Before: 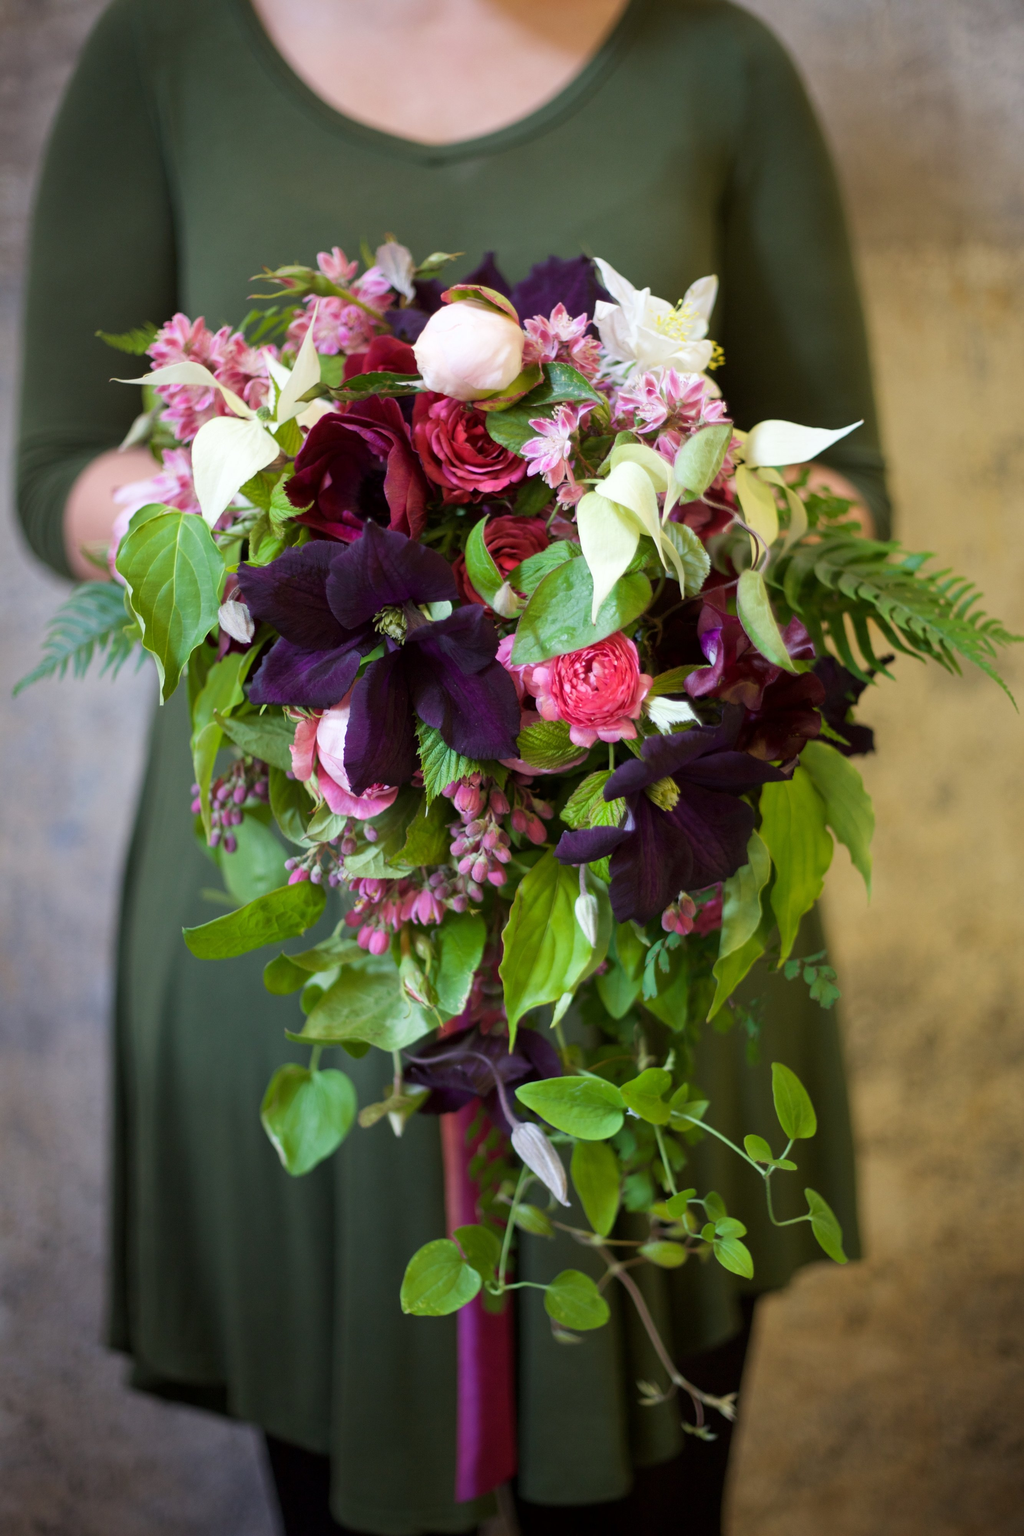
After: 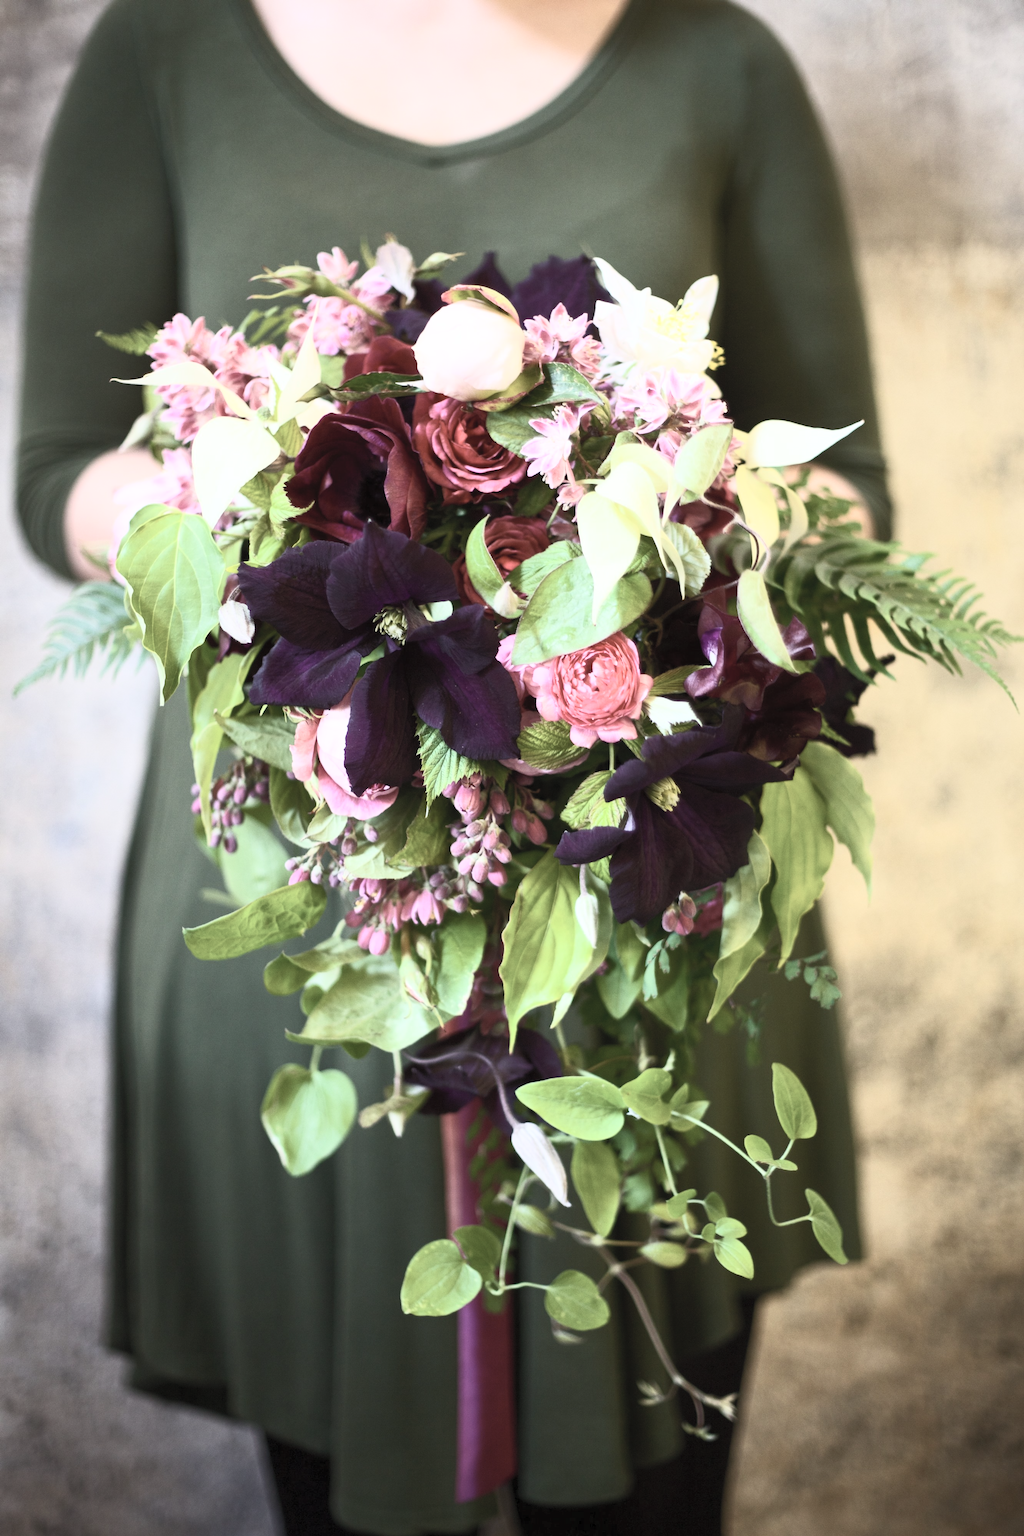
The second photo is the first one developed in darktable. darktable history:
contrast brightness saturation: contrast 0.561, brightness 0.569, saturation -0.339
